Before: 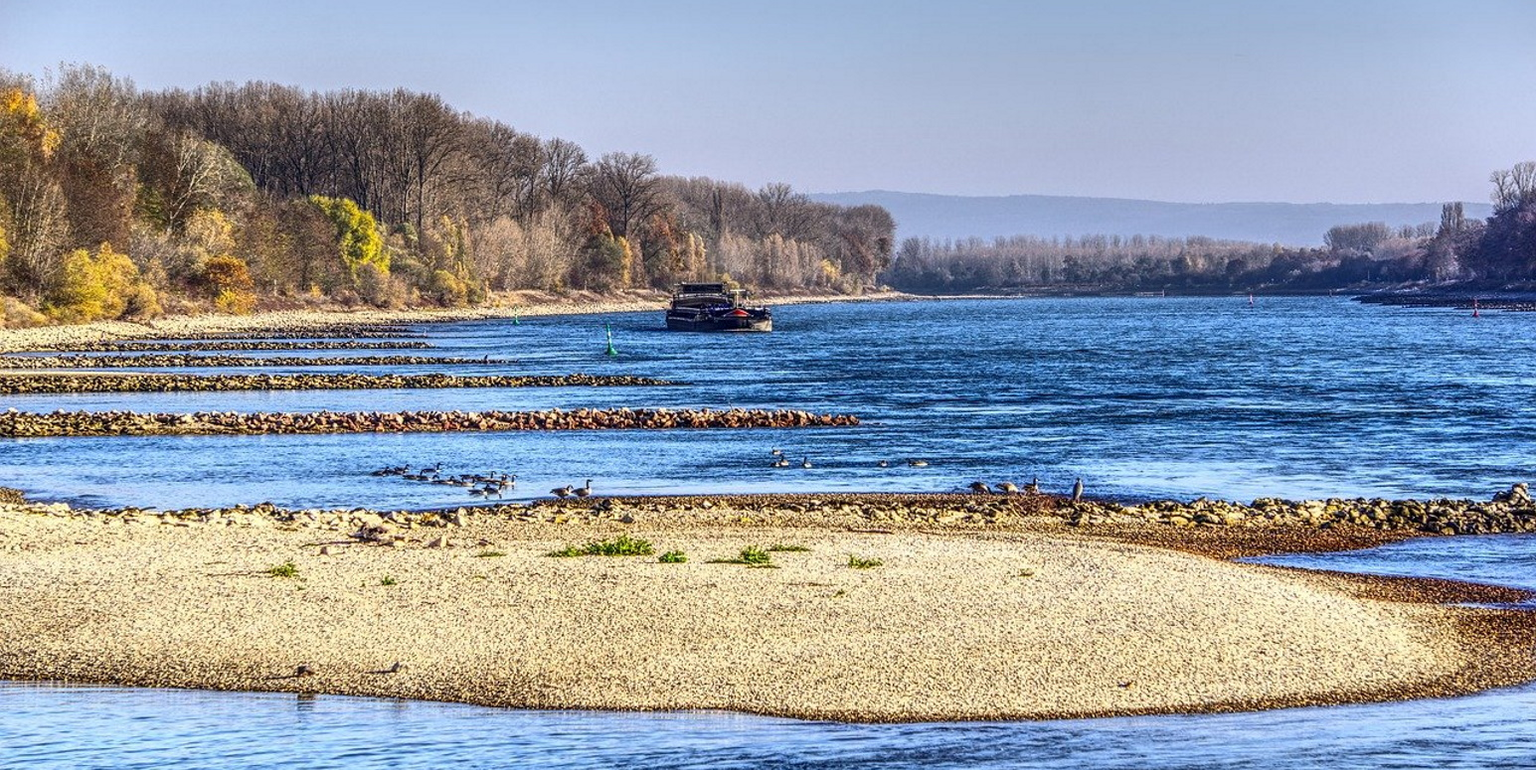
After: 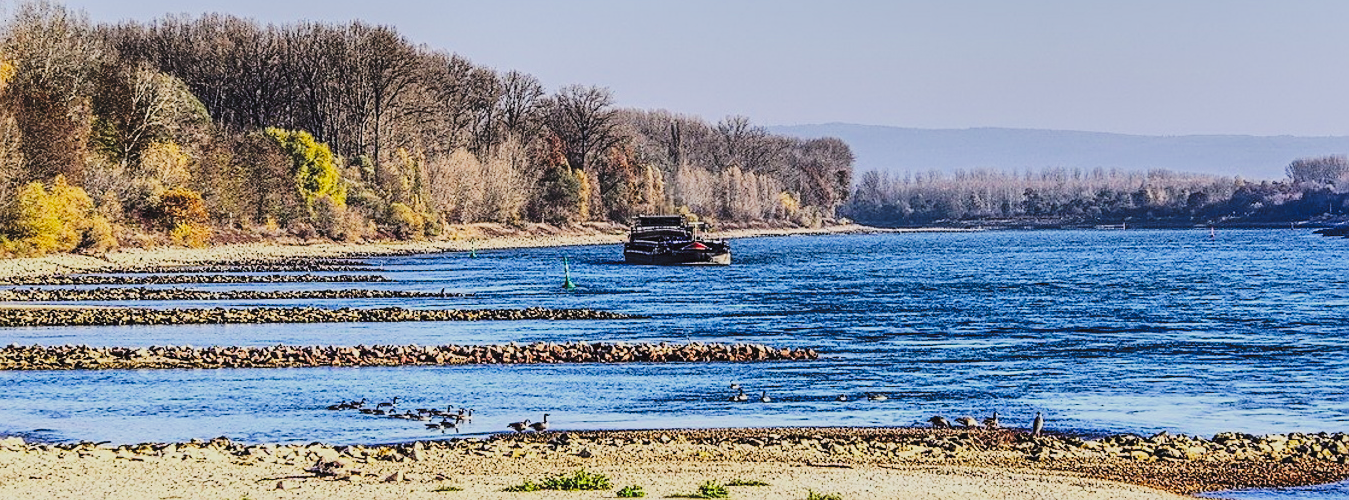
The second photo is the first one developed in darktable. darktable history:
sharpen: on, module defaults
crop: left 3.015%, top 8.969%, right 9.647%, bottom 26.457%
tone curve: curves: ch0 [(0, 0) (0.003, 0.065) (0.011, 0.072) (0.025, 0.09) (0.044, 0.104) (0.069, 0.116) (0.1, 0.127) (0.136, 0.15) (0.177, 0.184) (0.224, 0.223) (0.277, 0.28) (0.335, 0.361) (0.399, 0.443) (0.468, 0.525) (0.543, 0.616) (0.623, 0.713) (0.709, 0.79) (0.801, 0.866) (0.898, 0.933) (1, 1)], preserve colors none
filmic rgb: black relative exposure -6.15 EV, white relative exposure 6.96 EV, hardness 2.23, color science v6 (2022)
